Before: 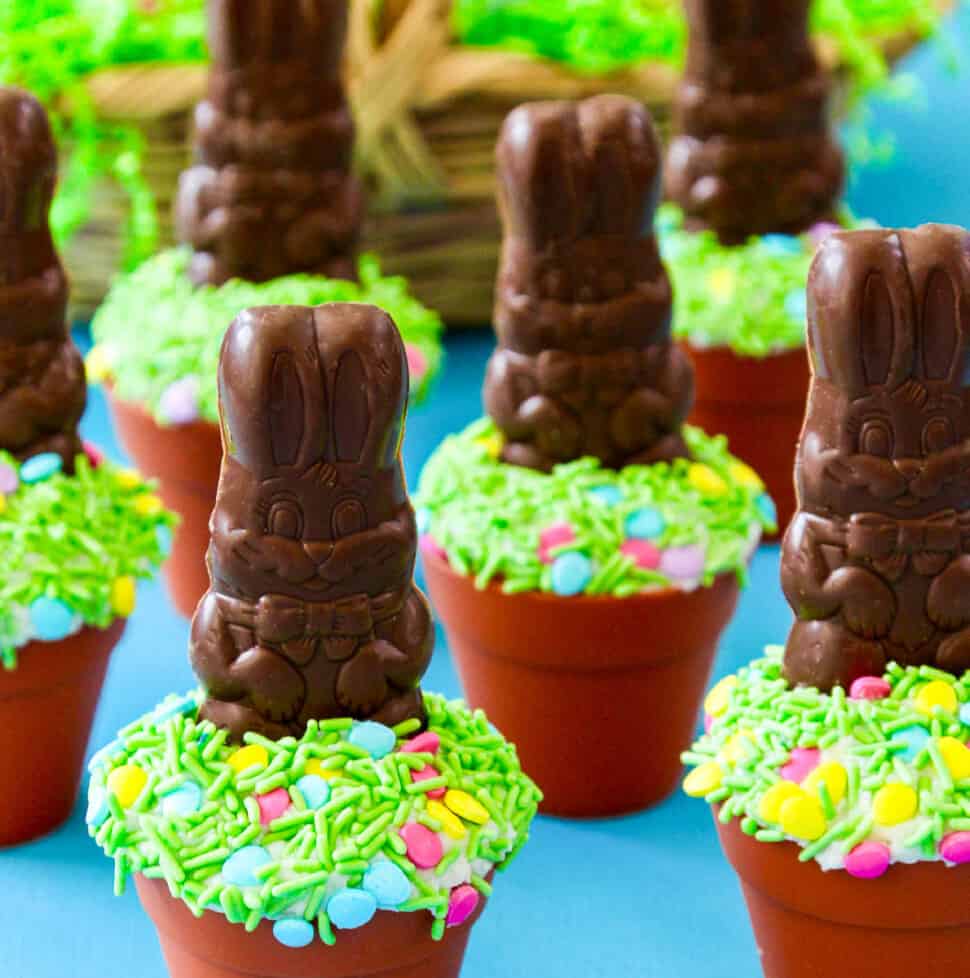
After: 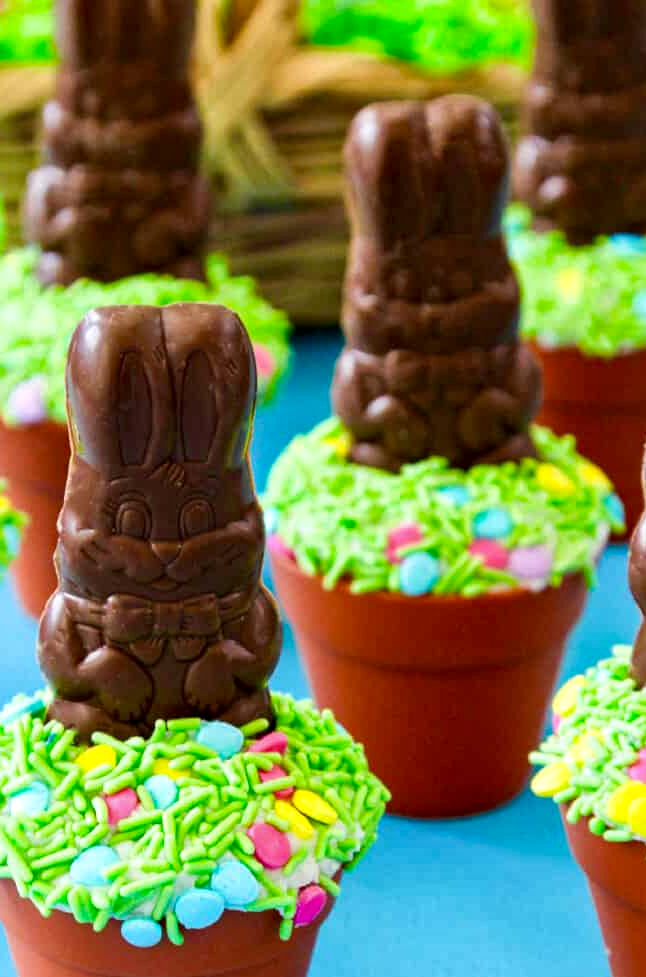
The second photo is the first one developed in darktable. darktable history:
crop and rotate: left 15.754%, right 17.579%
local contrast: mode bilateral grid, contrast 20, coarseness 50, detail 132%, midtone range 0.2
haze removal: adaptive false
